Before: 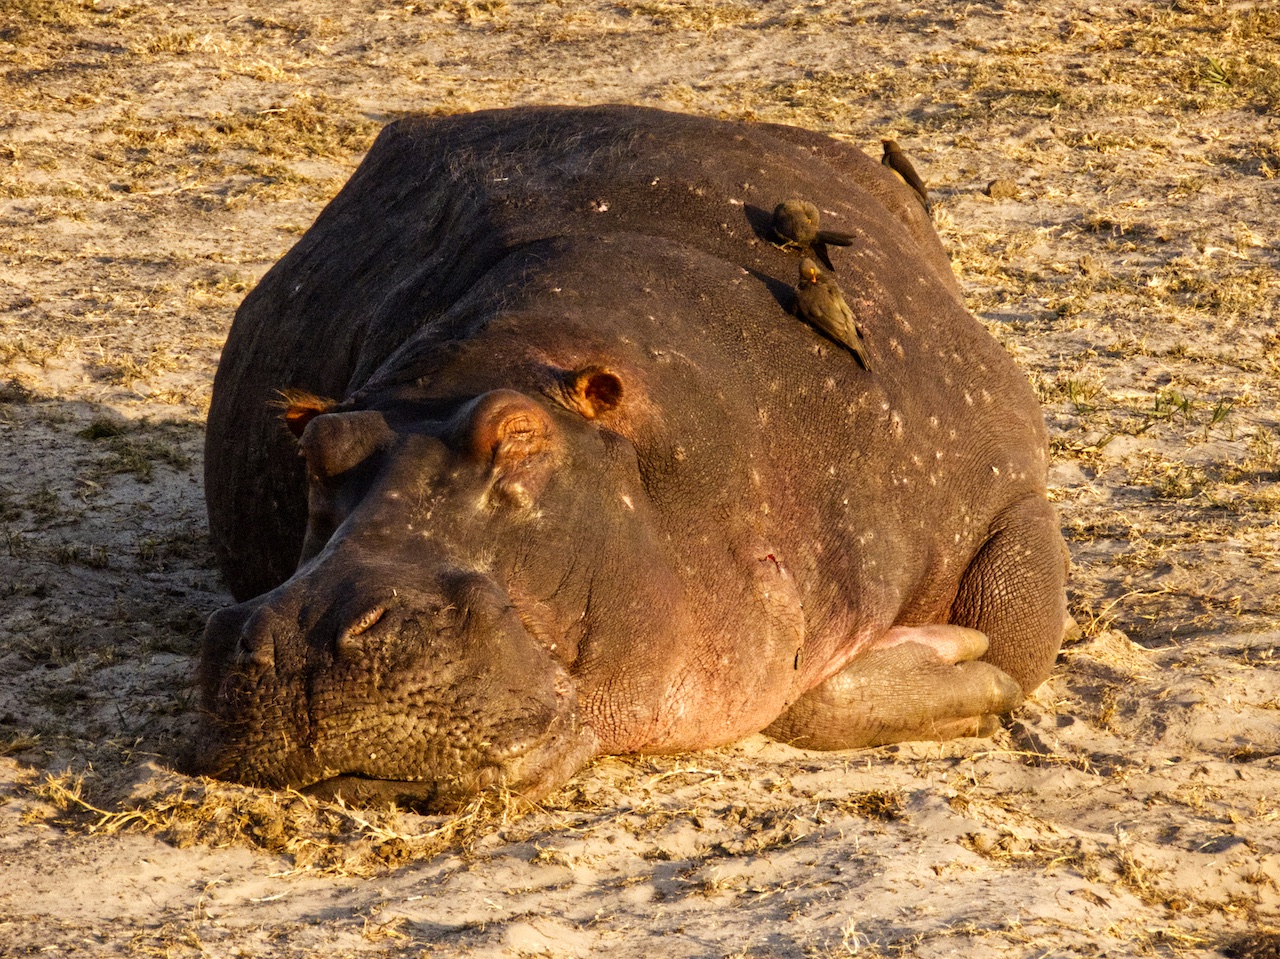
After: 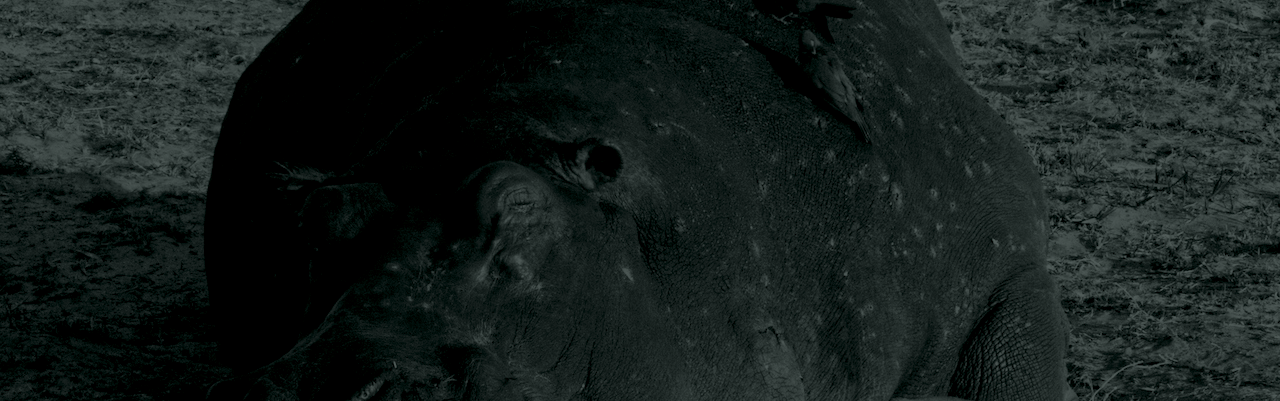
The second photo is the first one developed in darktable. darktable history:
colorize: hue 90°, saturation 19%, lightness 1.59%, version 1
crop and rotate: top 23.84%, bottom 34.294%
